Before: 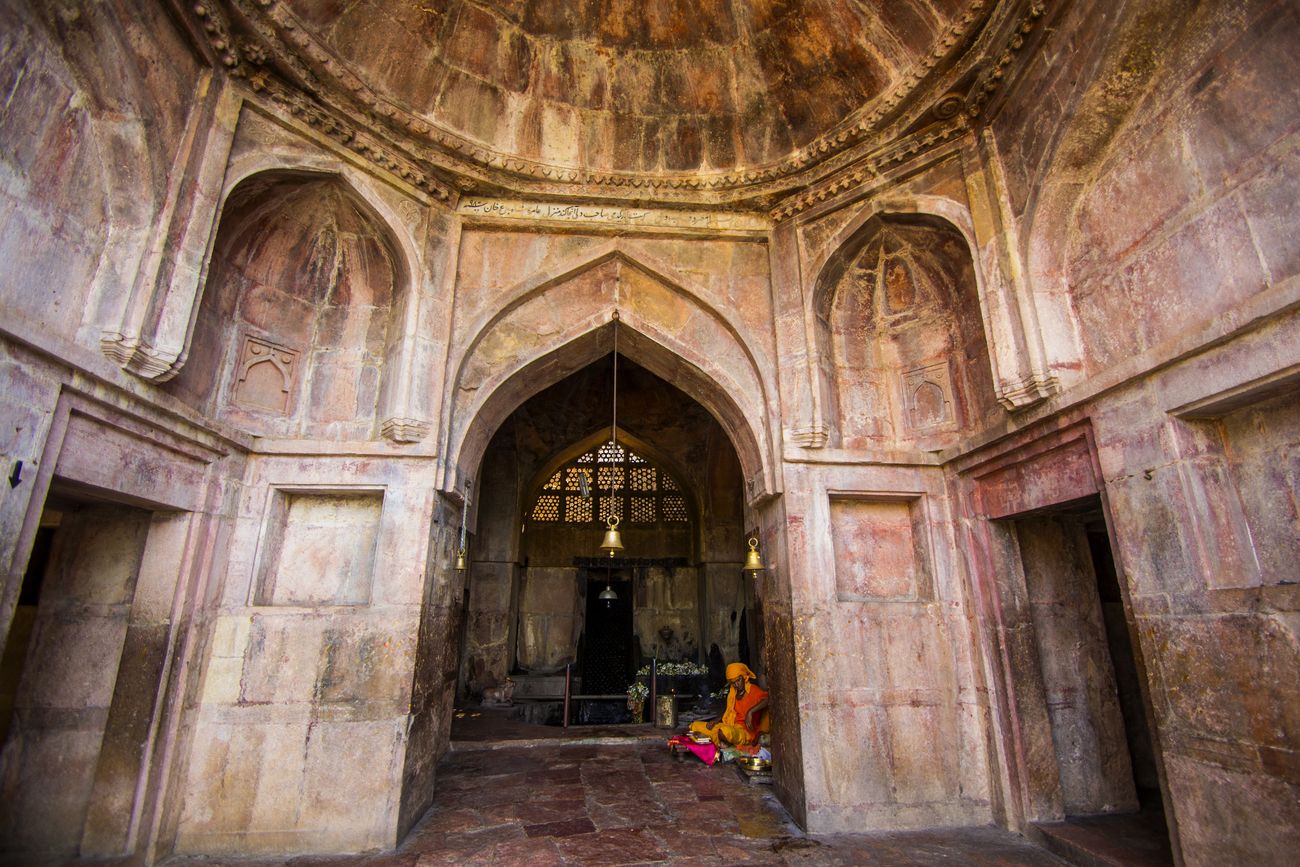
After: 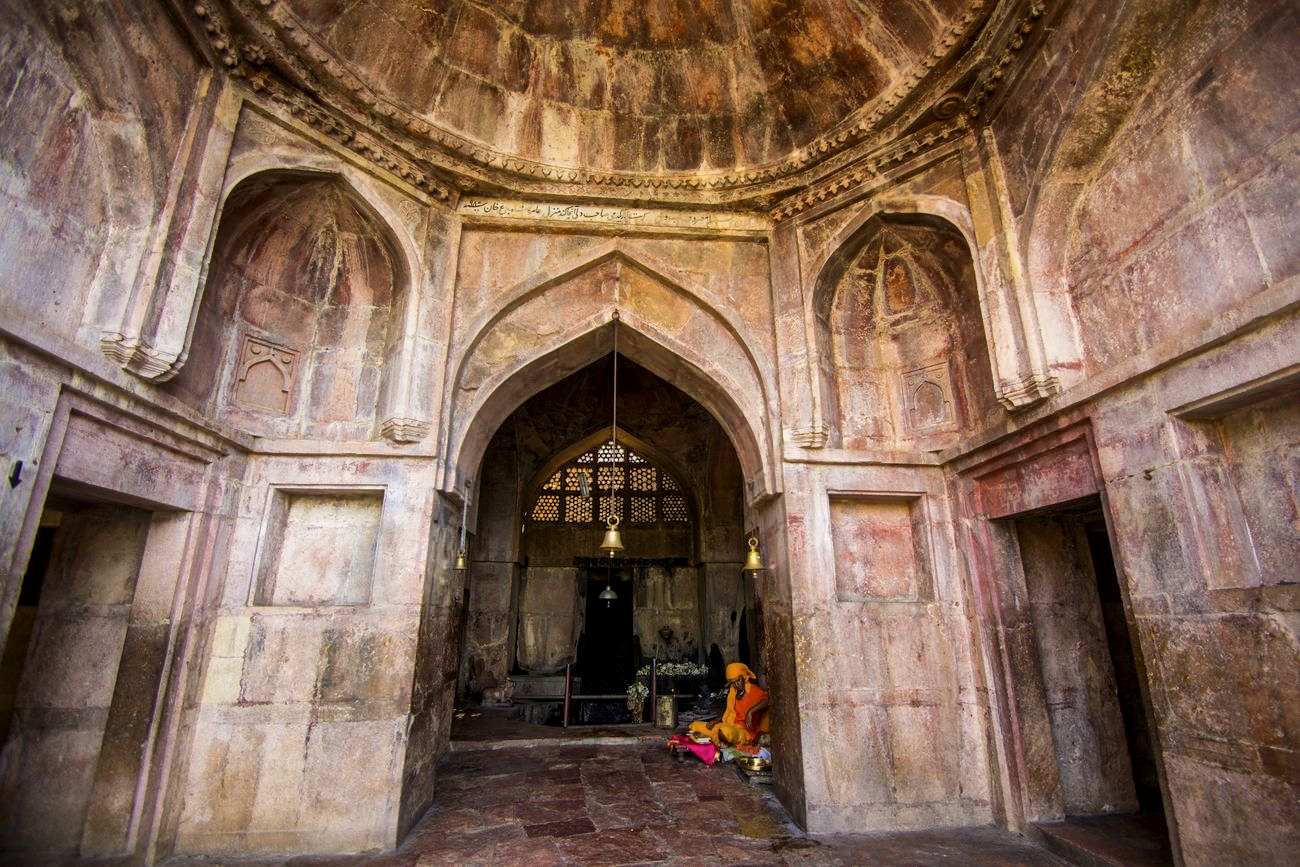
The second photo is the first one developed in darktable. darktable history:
local contrast: mode bilateral grid, contrast 20, coarseness 50, detail 129%, midtone range 0.2
